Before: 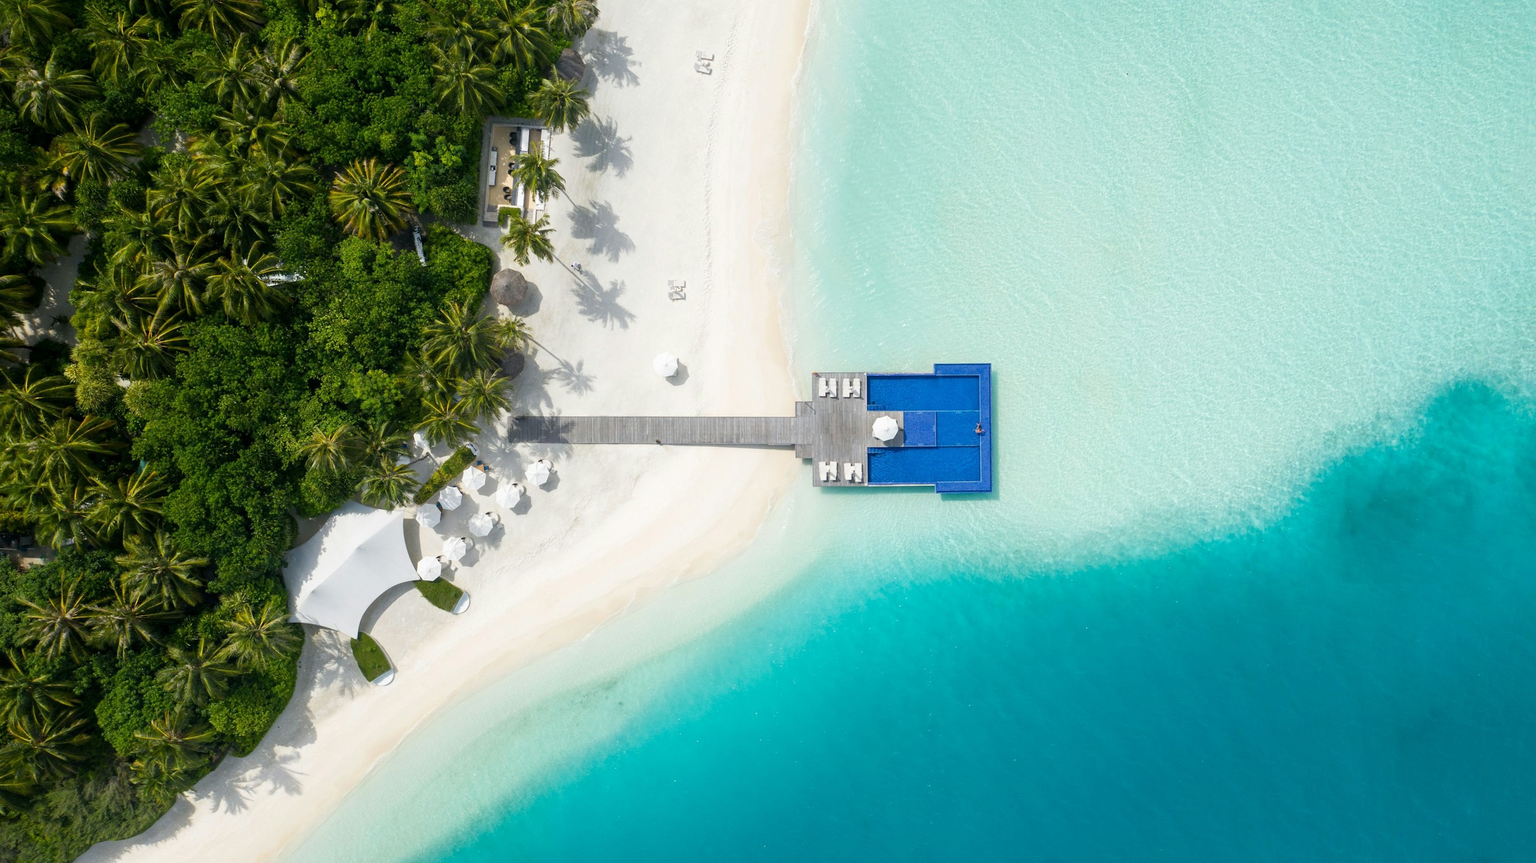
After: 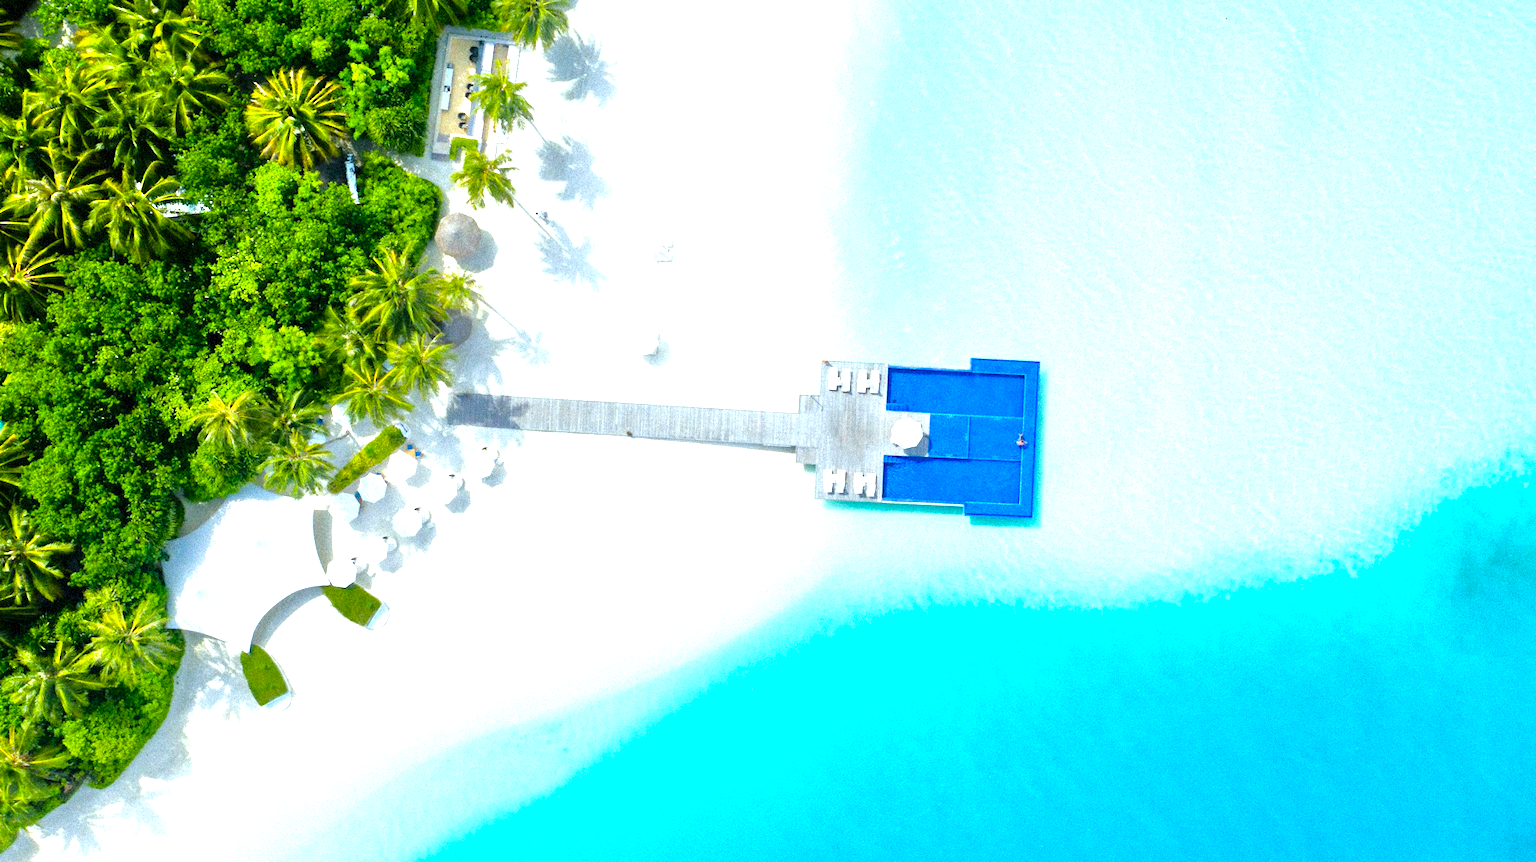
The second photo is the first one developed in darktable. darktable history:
levels: levels [0, 0.374, 0.749]
color balance rgb: perceptual saturation grading › global saturation 20%, perceptual saturation grading › highlights 2.68%, perceptual saturation grading › shadows 50%
contrast equalizer: y [[0.5 ×4, 0.467, 0.376], [0.5 ×6], [0.5 ×6], [0 ×6], [0 ×6]]
crop and rotate: angle -3.27°, left 5.211%, top 5.211%, right 4.607%, bottom 4.607%
grain: strength 35%, mid-tones bias 0%
white balance: red 0.925, blue 1.046
tone equalizer: -7 EV 0.15 EV, -6 EV 0.6 EV, -5 EV 1.15 EV, -4 EV 1.33 EV, -3 EV 1.15 EV, -2 EV 0.6 EV, -1 EV 0.15 EV, mask exposure compensation -0.5 EV
